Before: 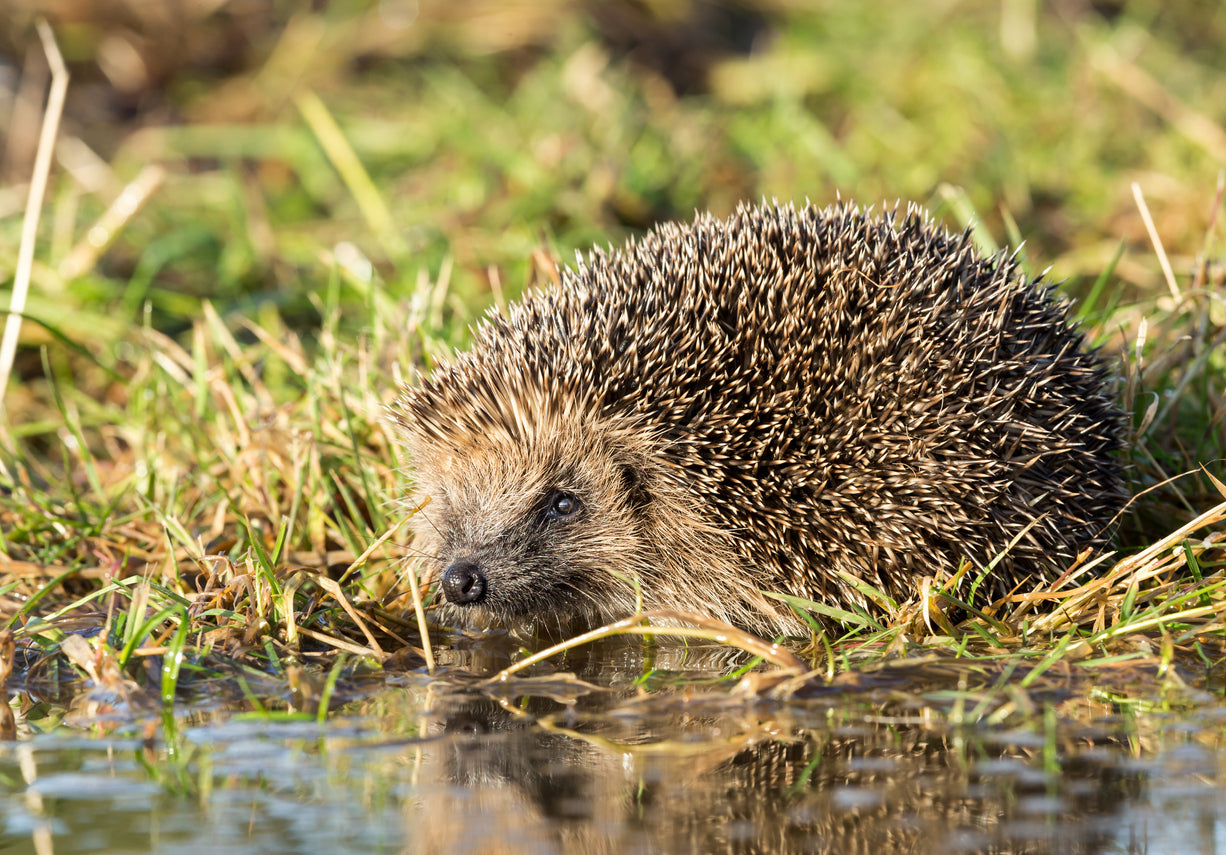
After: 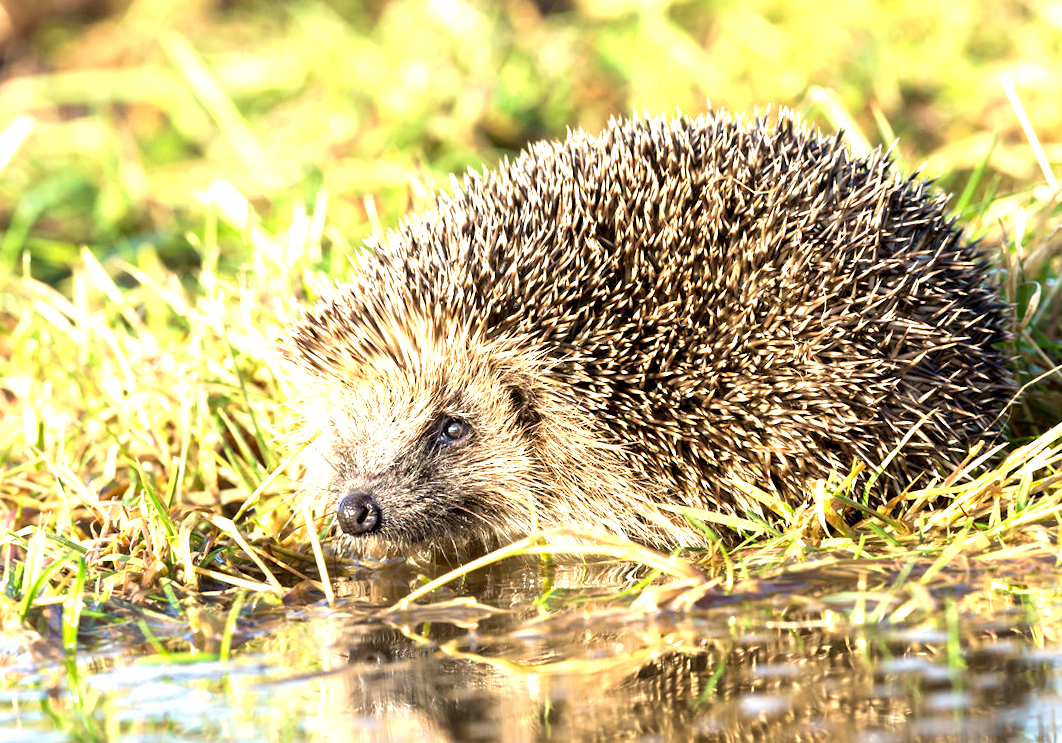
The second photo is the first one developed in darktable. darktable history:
exposure: black level correction 0.001, exposure 1.309 EV, compensate exposure bias true, compensate highlight preservation false
crop and rotate: angle 3.43°, left 6.035%, top 5.691%
velvia: on, module defaults
